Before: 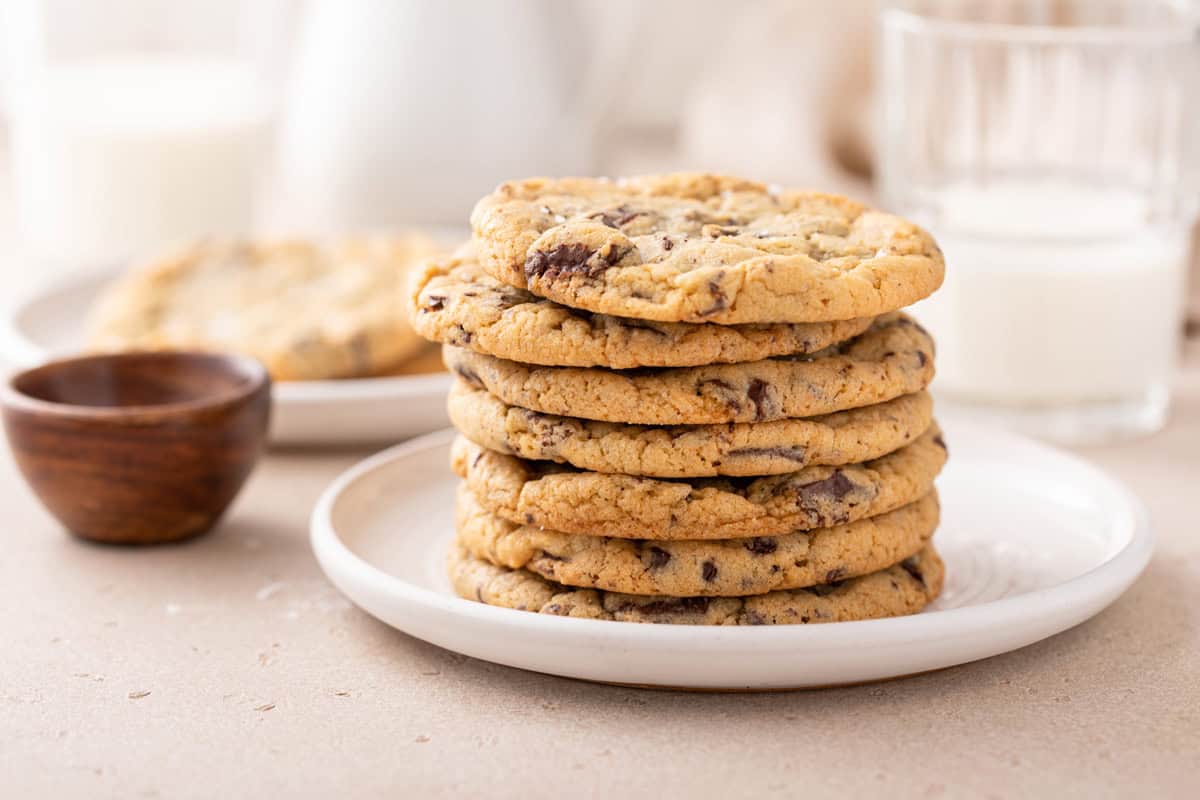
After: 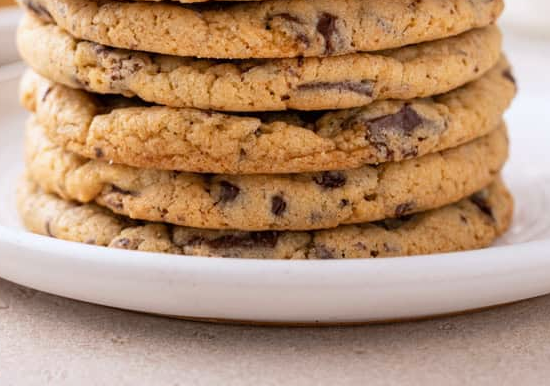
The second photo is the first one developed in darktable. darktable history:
crop: left 35.976%, top 45.819%, right 18.162%, bottom 5.807%
white balance: red 0.983, blue 1.036
